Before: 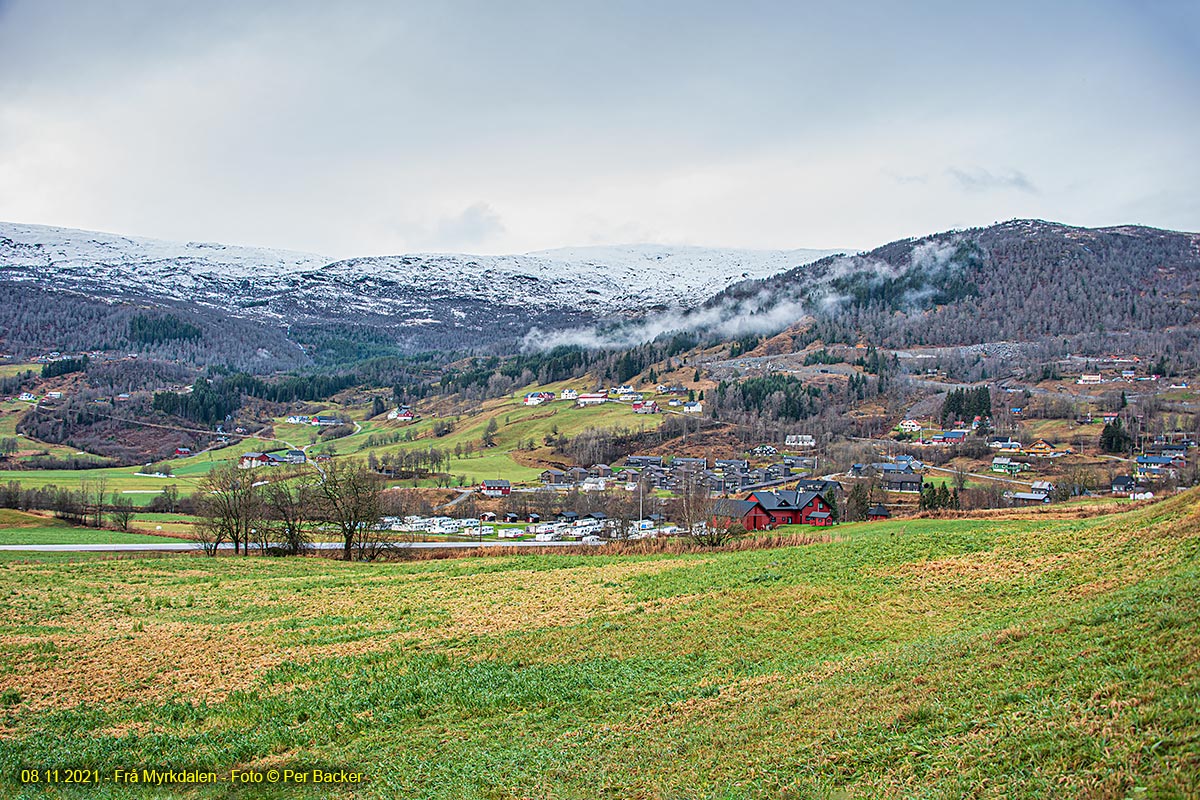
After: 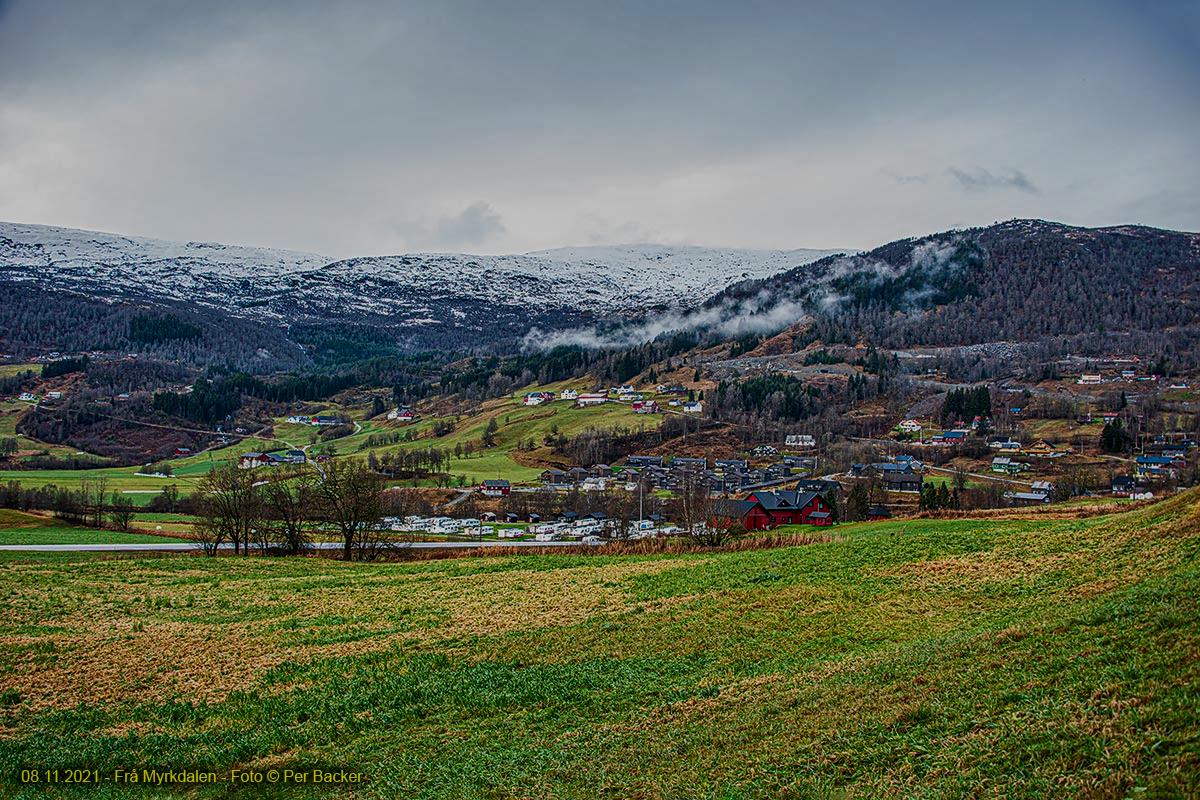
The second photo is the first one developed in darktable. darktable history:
contrast brightness saturation: contrast 0.096, brightness -0.259, saturation 0.138
exposure: black level correction -0.015, exposure -0.529 EV, compensate highlight preservation false
local contrast: on, module defaults
